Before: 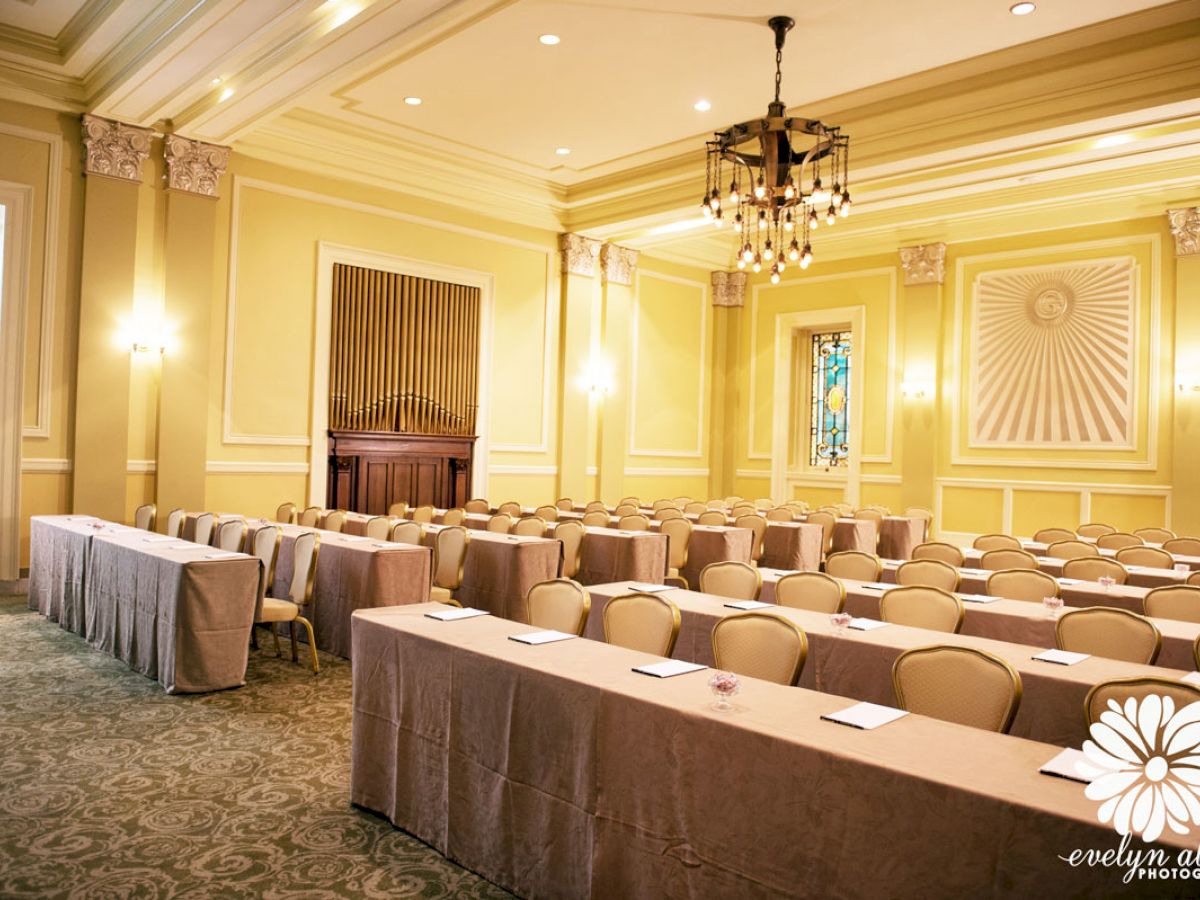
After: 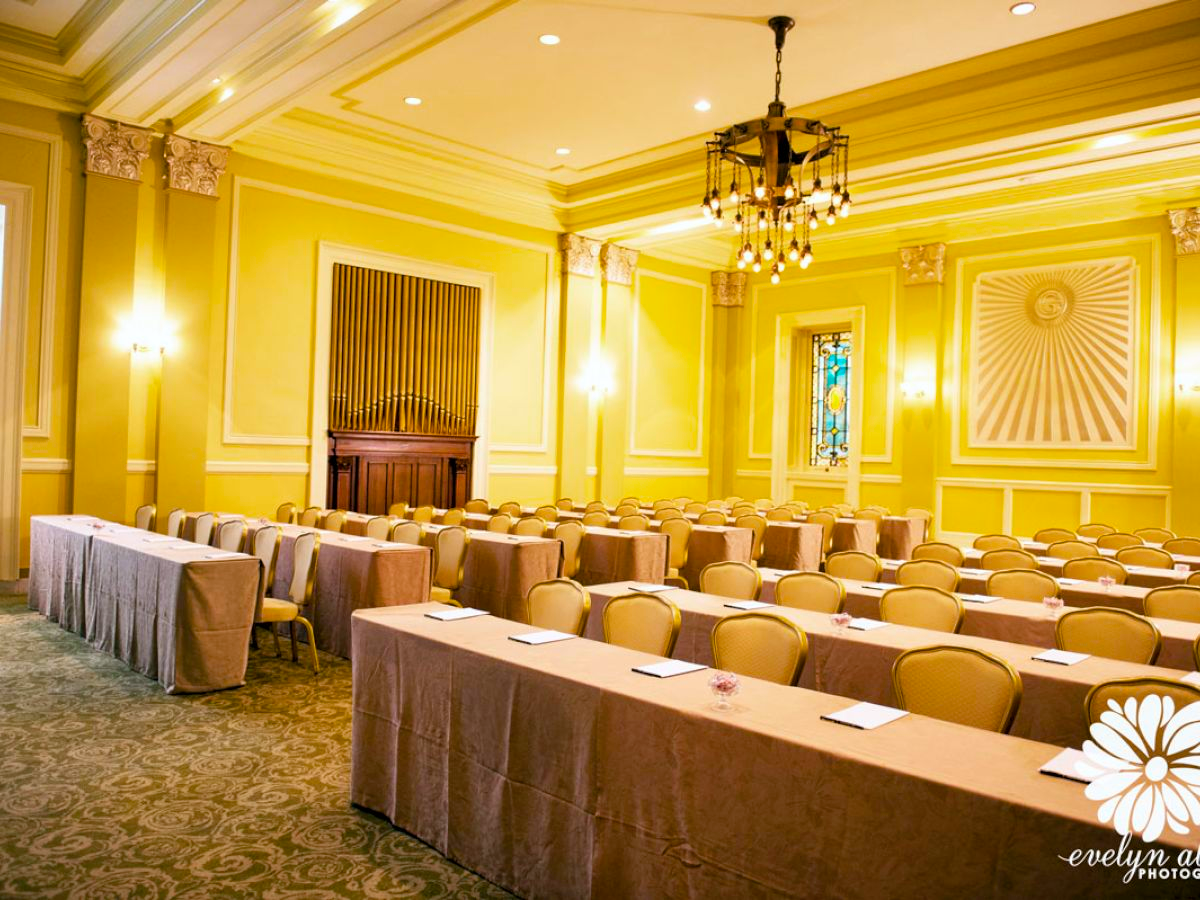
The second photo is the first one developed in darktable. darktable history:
white balance: red 0.988, blue 1.017
color balance rgb: linear chroma grading › global chroma 15%, perceptual saturation grading › global saturation 30%
